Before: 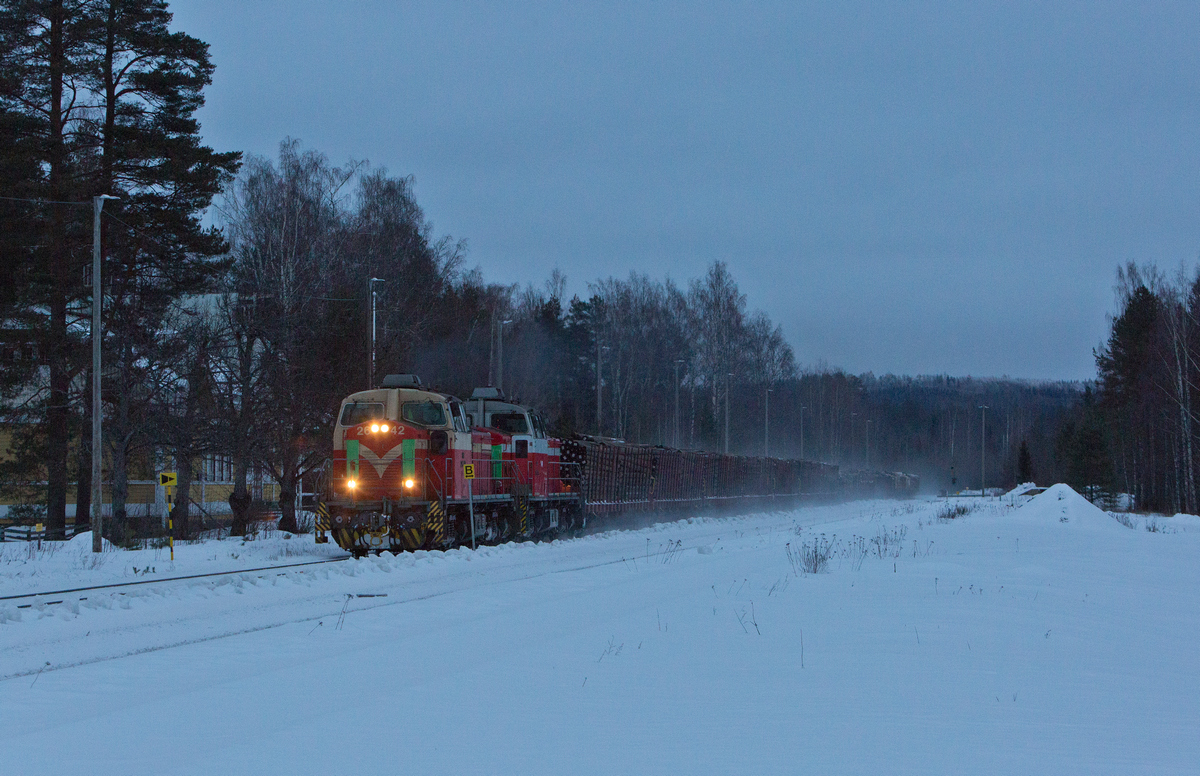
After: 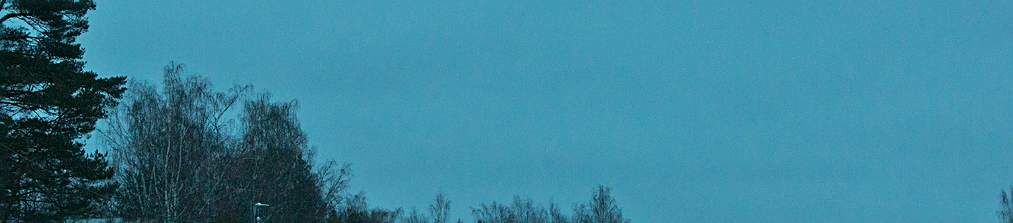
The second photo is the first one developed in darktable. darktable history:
color correction: highlights a* -0.548, highlights b* 9.57, shadows a* -9.4, shadows b* 0.794
crop and rotate: left 9.711%, top 9.737%, right 5.838%, bottom 61.449%
sharpen: on, module defaults
color balance rgb: highlights gain › chroma 5.302%, highlights gain › hue 197.13°, perceptual saturation grading › global saturation 0.371%
